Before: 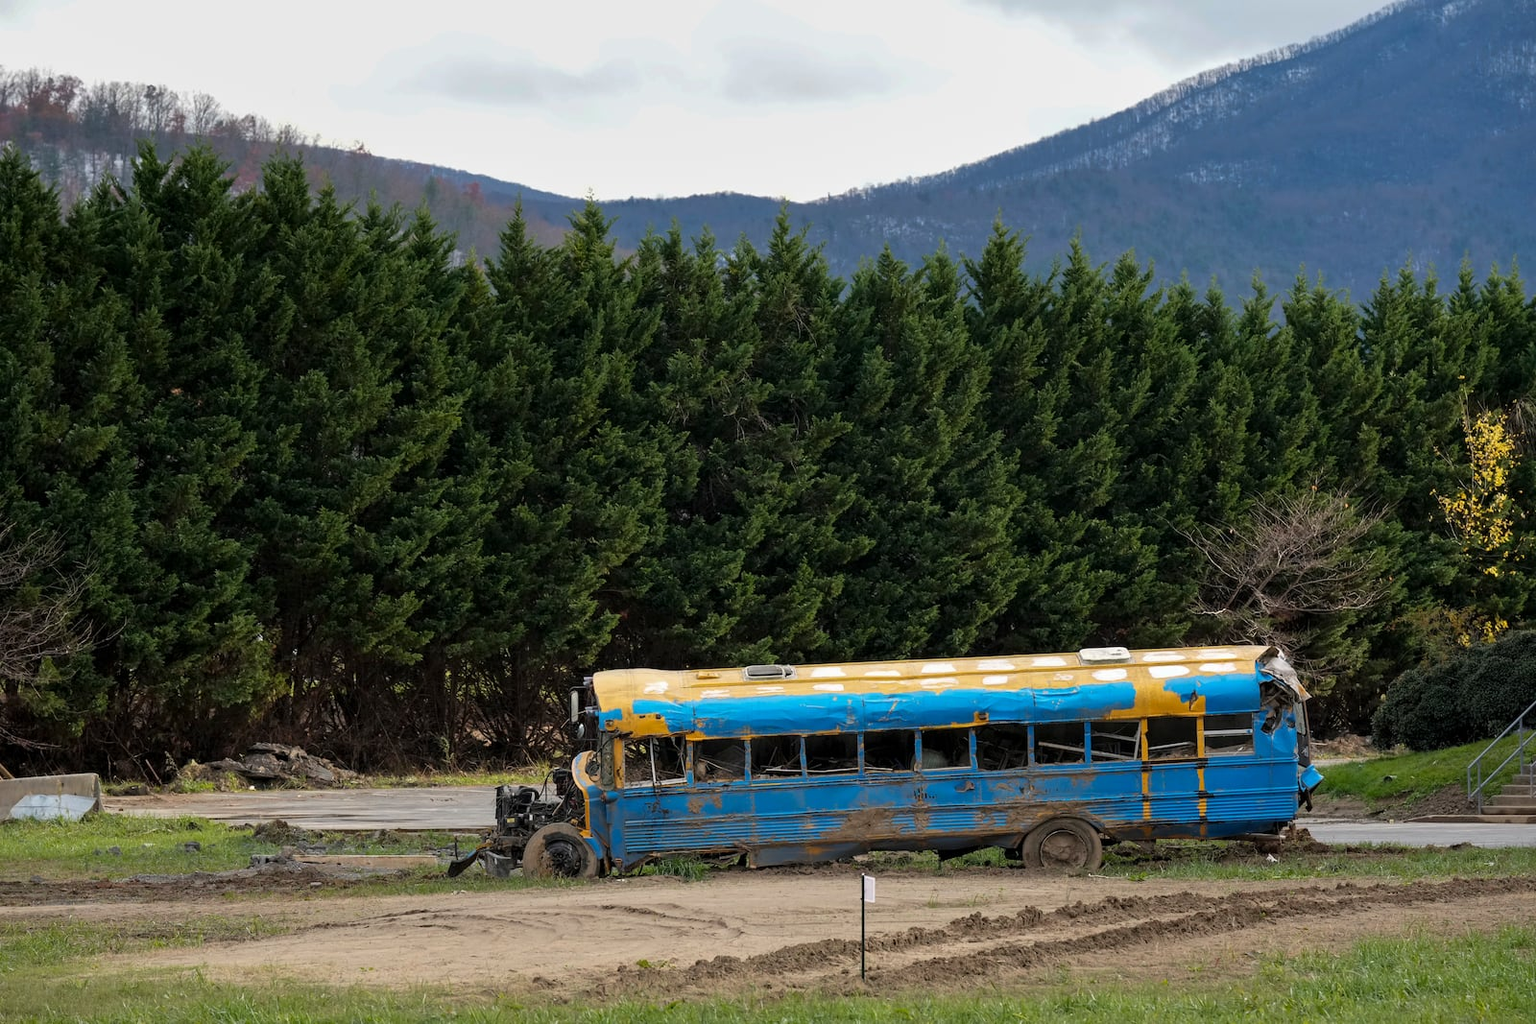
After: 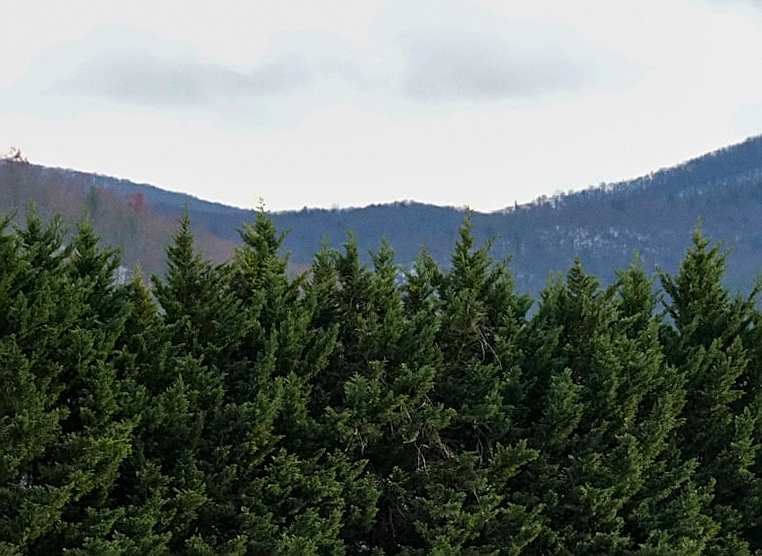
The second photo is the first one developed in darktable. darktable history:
crop: left 19.556%, right 30.401%, bottom 46.458%
grain: coarseness 0.09 ISO, strength 16.61%
sharpen: on, module defaults
rotate and perspective: rotation 0.074°, lens shift (vertical) 0.096, lens shift (horizontal) -0.041, crop left 0.043, crop right 0.952, crop top 0.024, crop bottom 0.979
